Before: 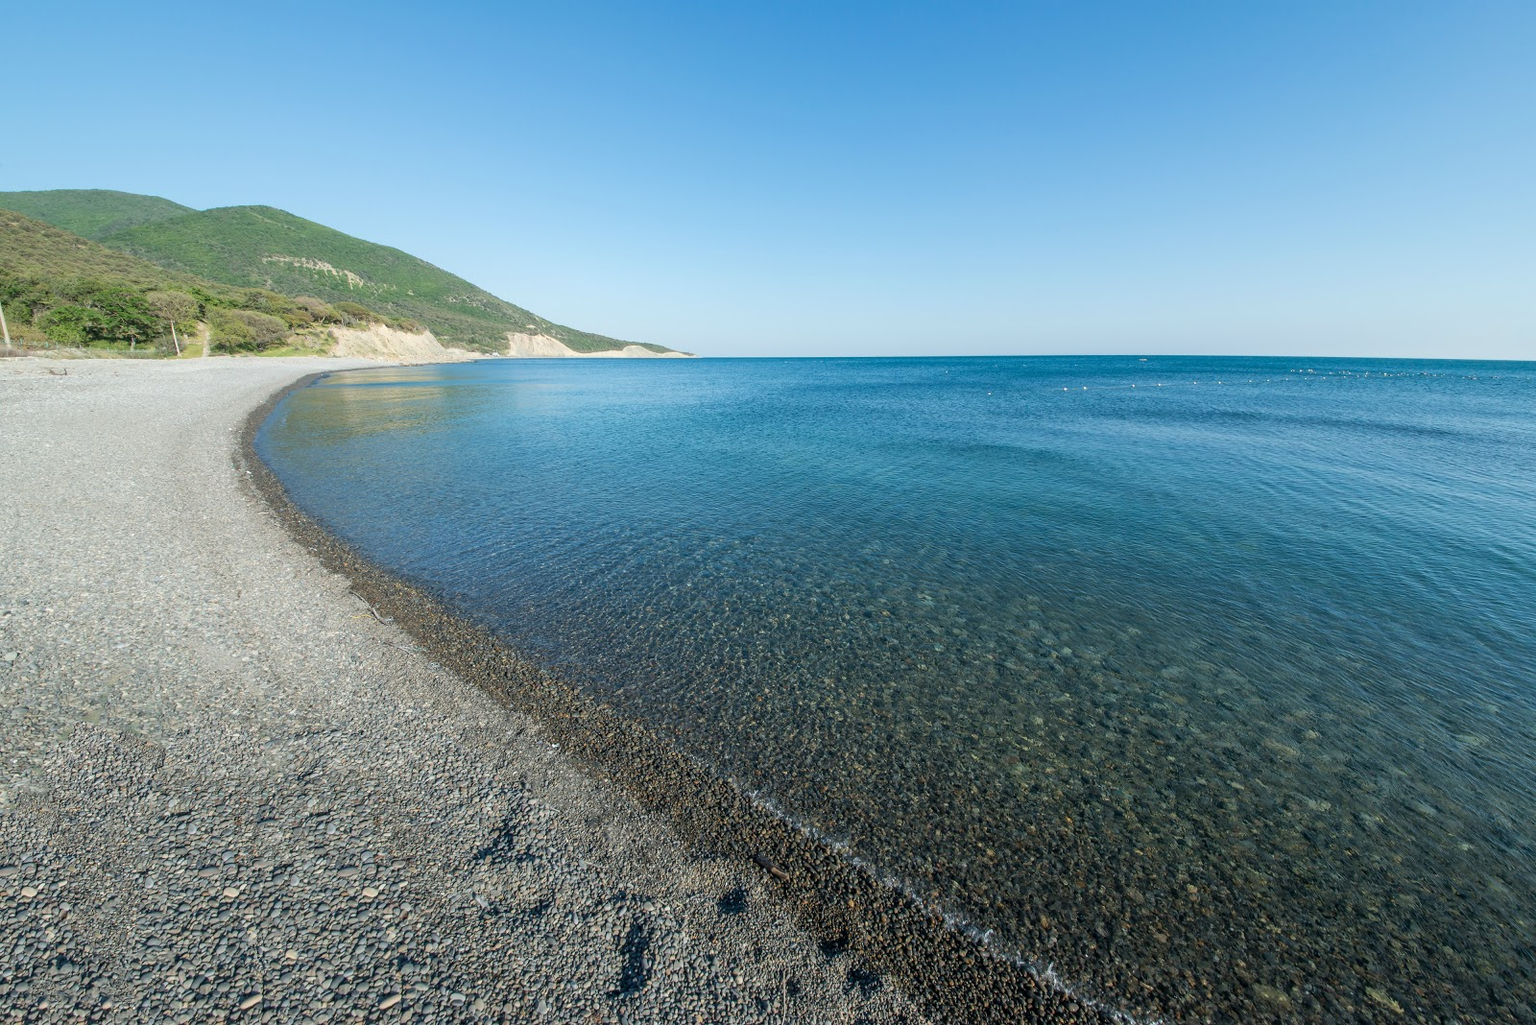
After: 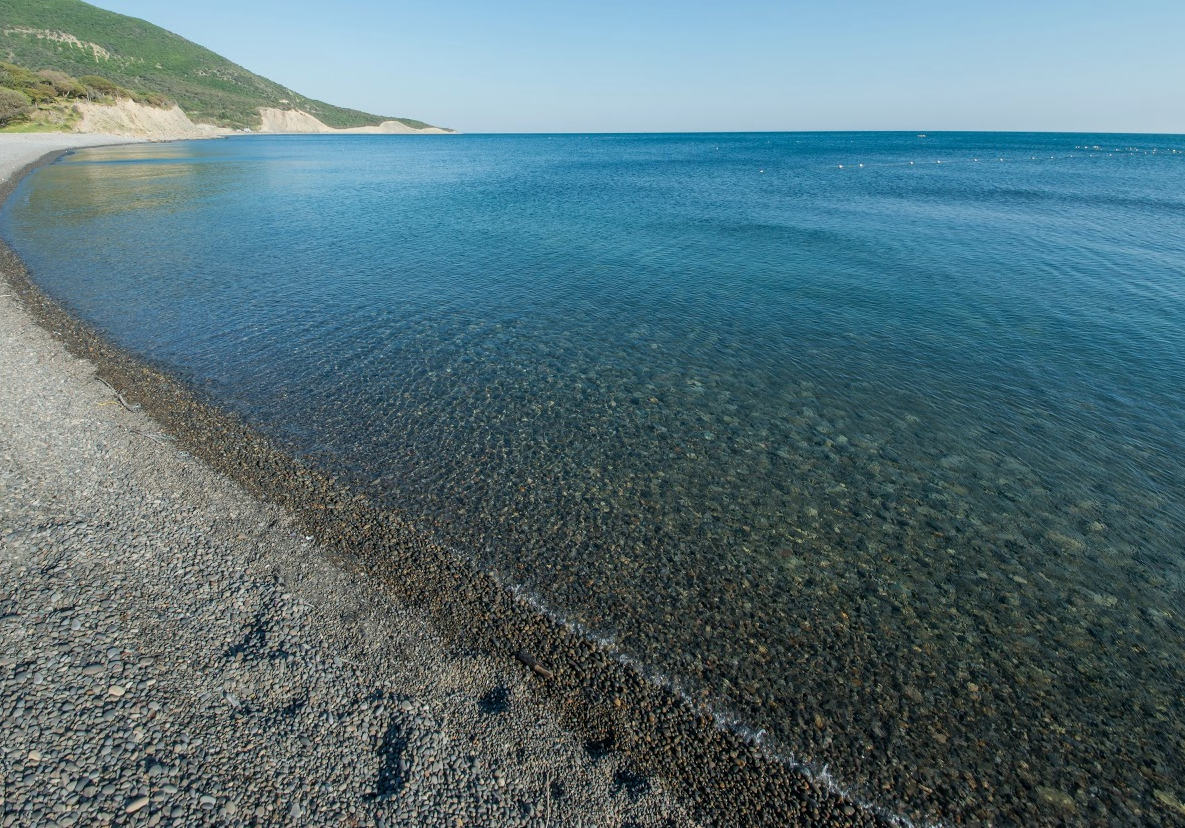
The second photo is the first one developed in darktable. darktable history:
exposure: exposure -0.18 EV, compensate highlight preservation false
crop: left 16.839%, top 22.454%, right 9.038%
